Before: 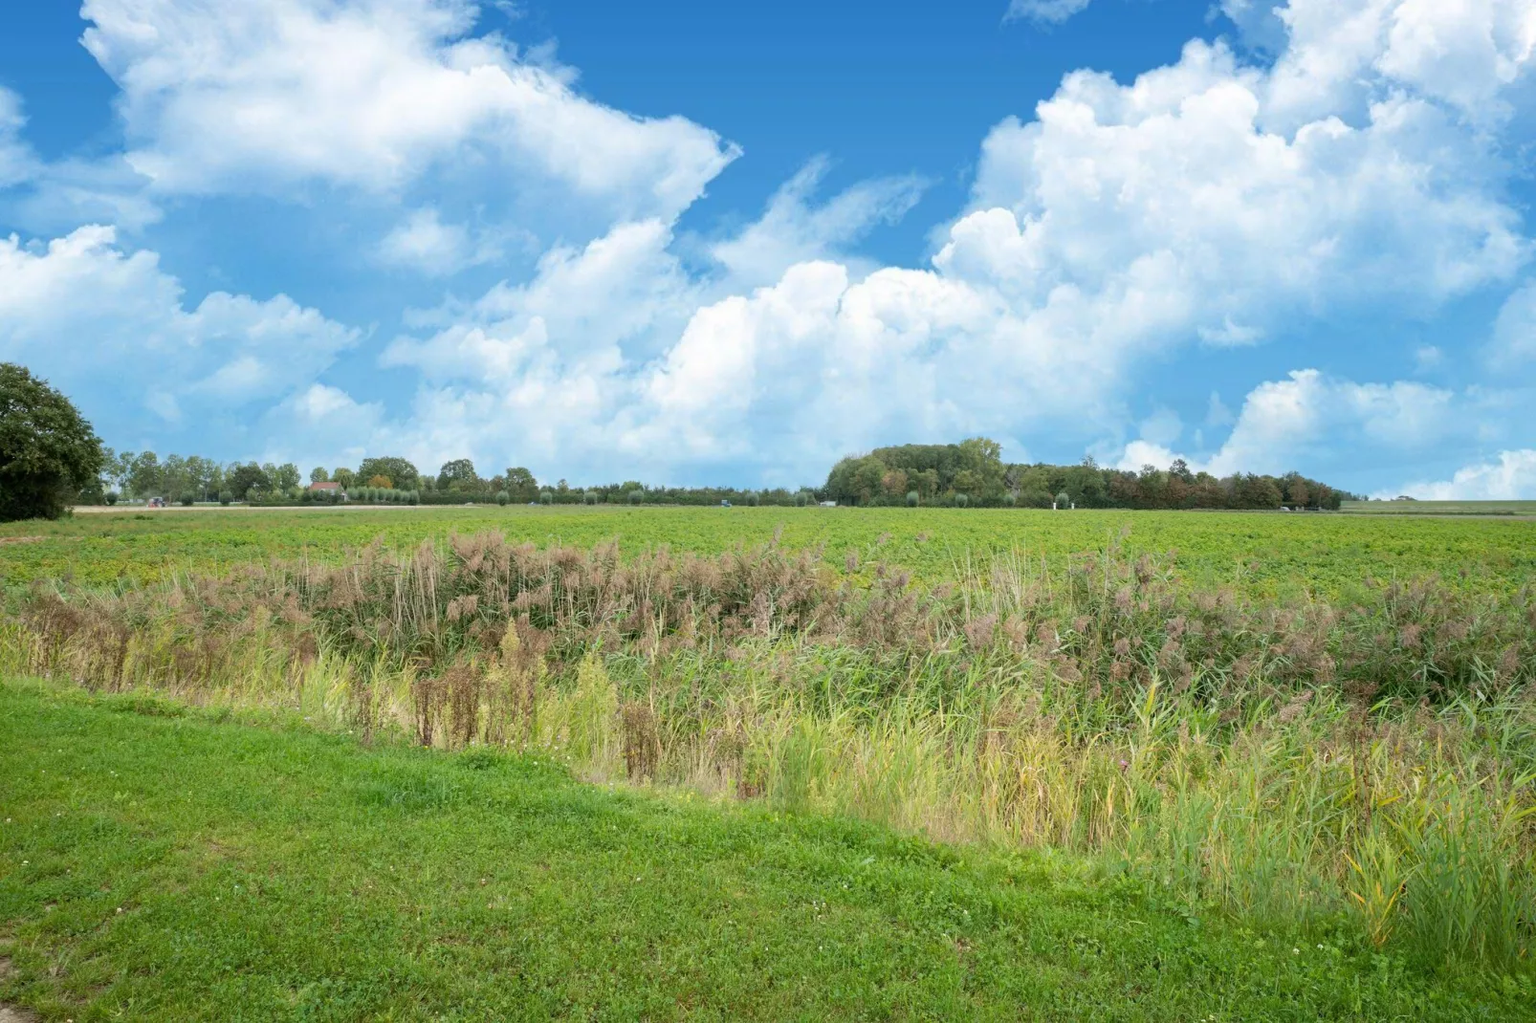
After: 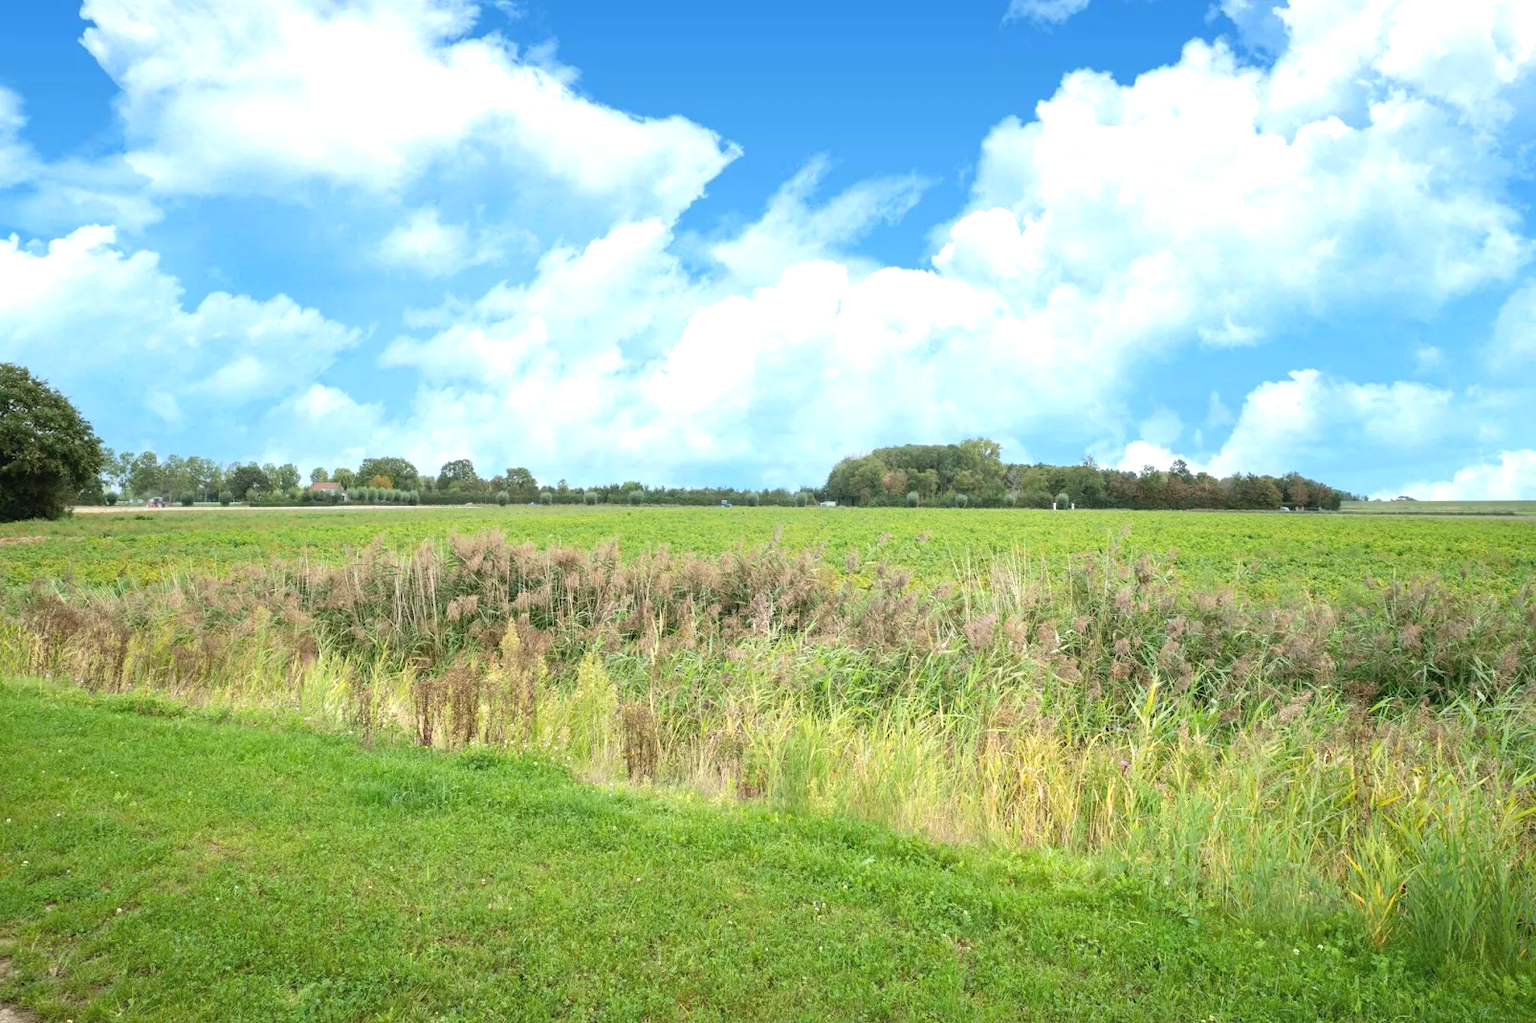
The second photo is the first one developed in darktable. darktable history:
exposure: black level correction -0.002, exposure 0.543 EV, compensate highlight preservation false
